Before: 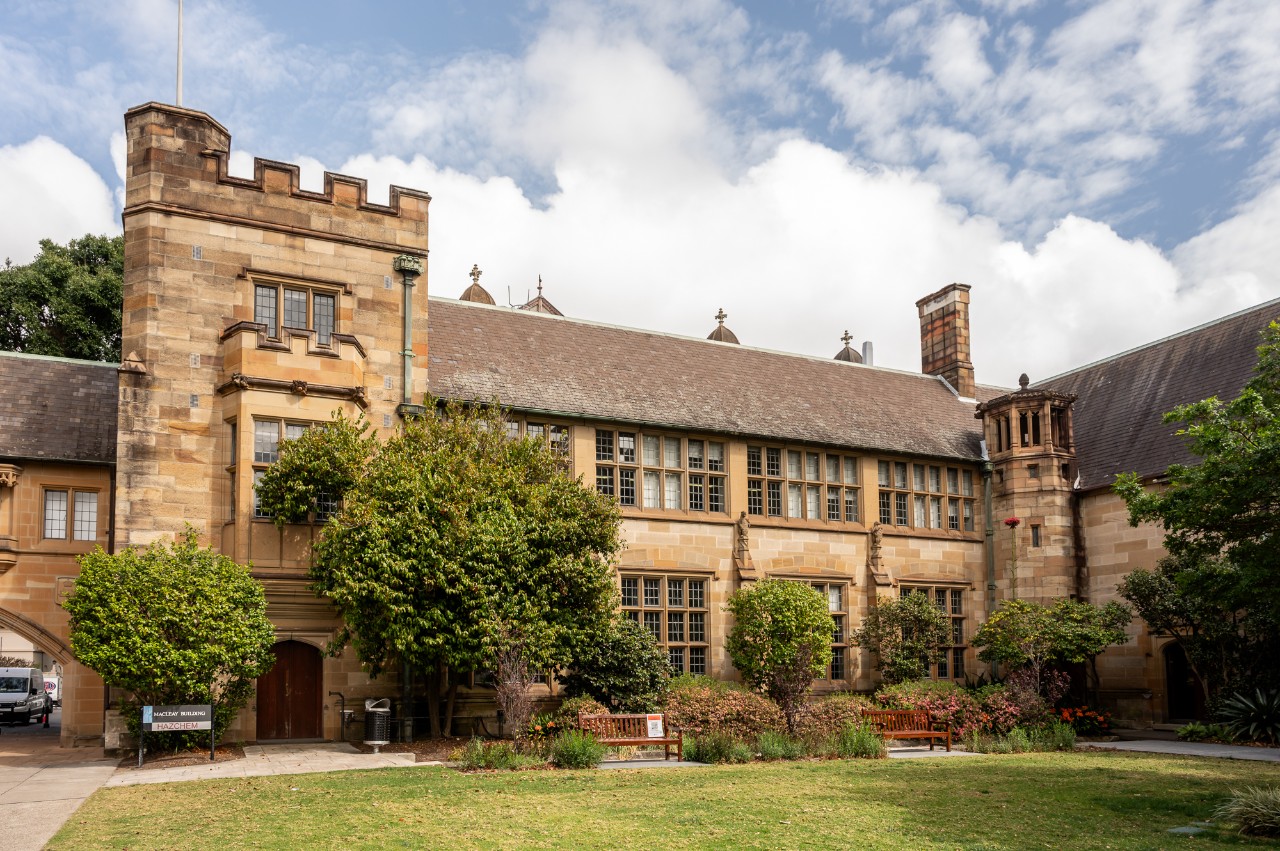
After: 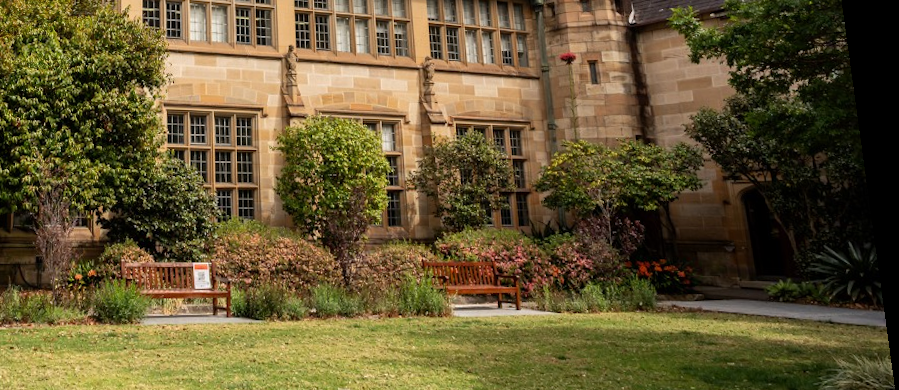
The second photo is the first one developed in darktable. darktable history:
rotate and perspective: rotation 0.128°, lens shift (vertical) -0.181, lens shift (horizontal) -0.044, shear 0.001, automatic cropping off
crop and rotate: left 35.509%, top 50.238%, bottom 4.934%
